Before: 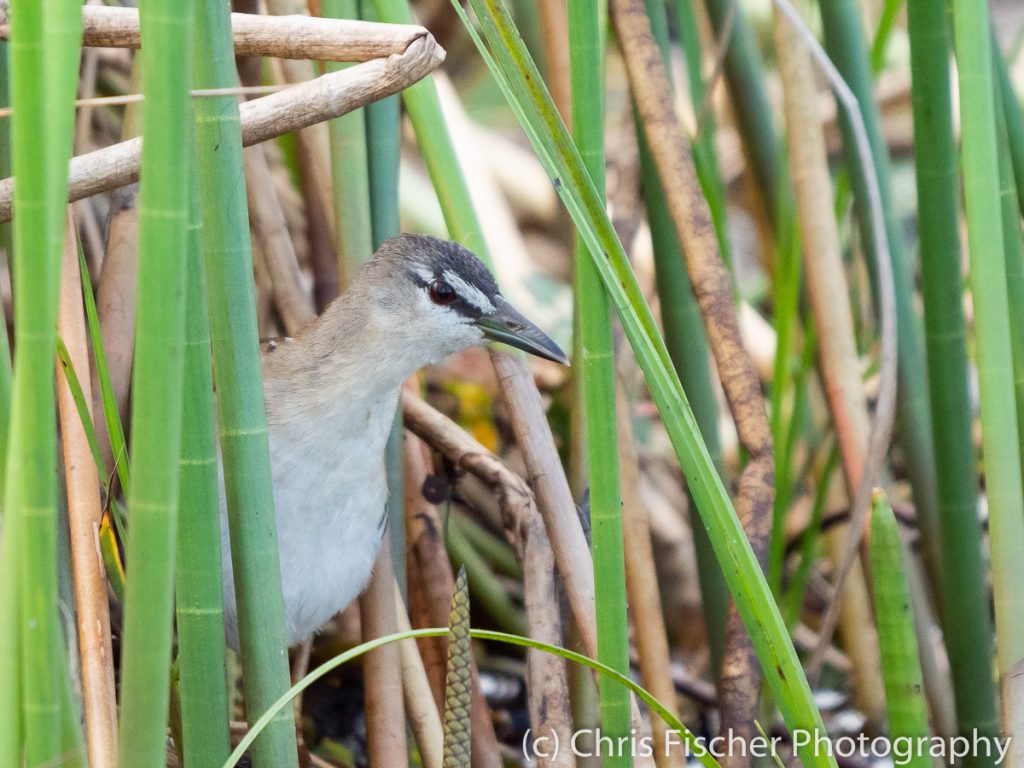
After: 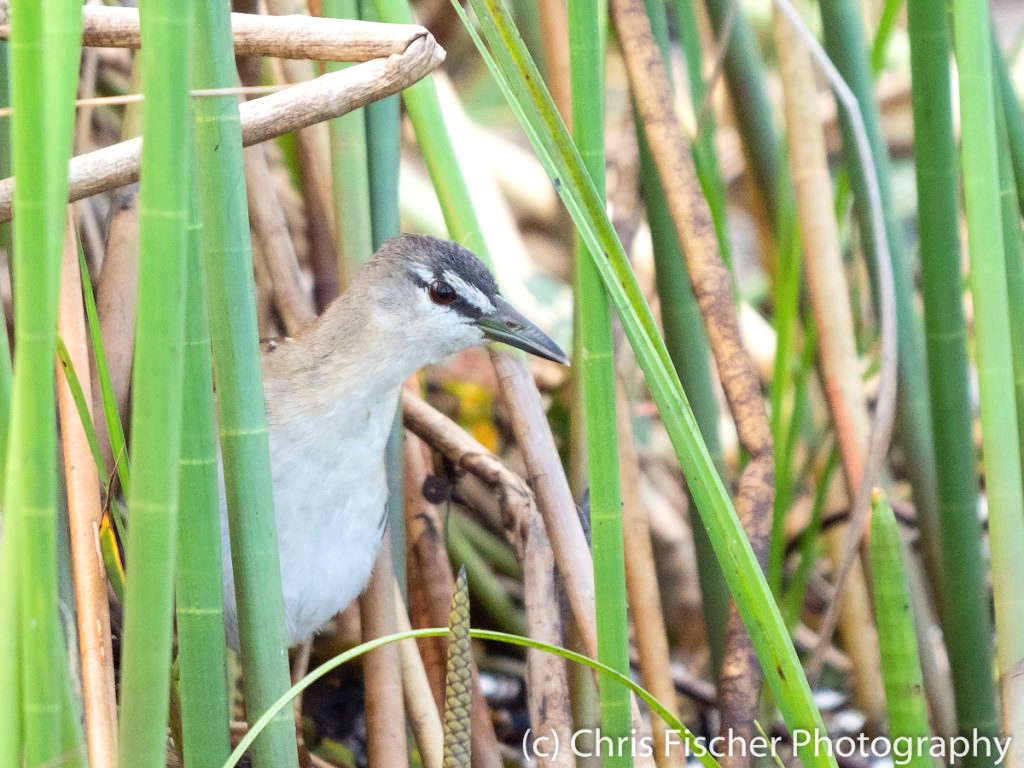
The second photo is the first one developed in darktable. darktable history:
contrast brightness saturation: contrast 0.05, brightness 0.06, saturation 0.01
exposure: exposure 0.3 EV, compensate highlight preservation false
